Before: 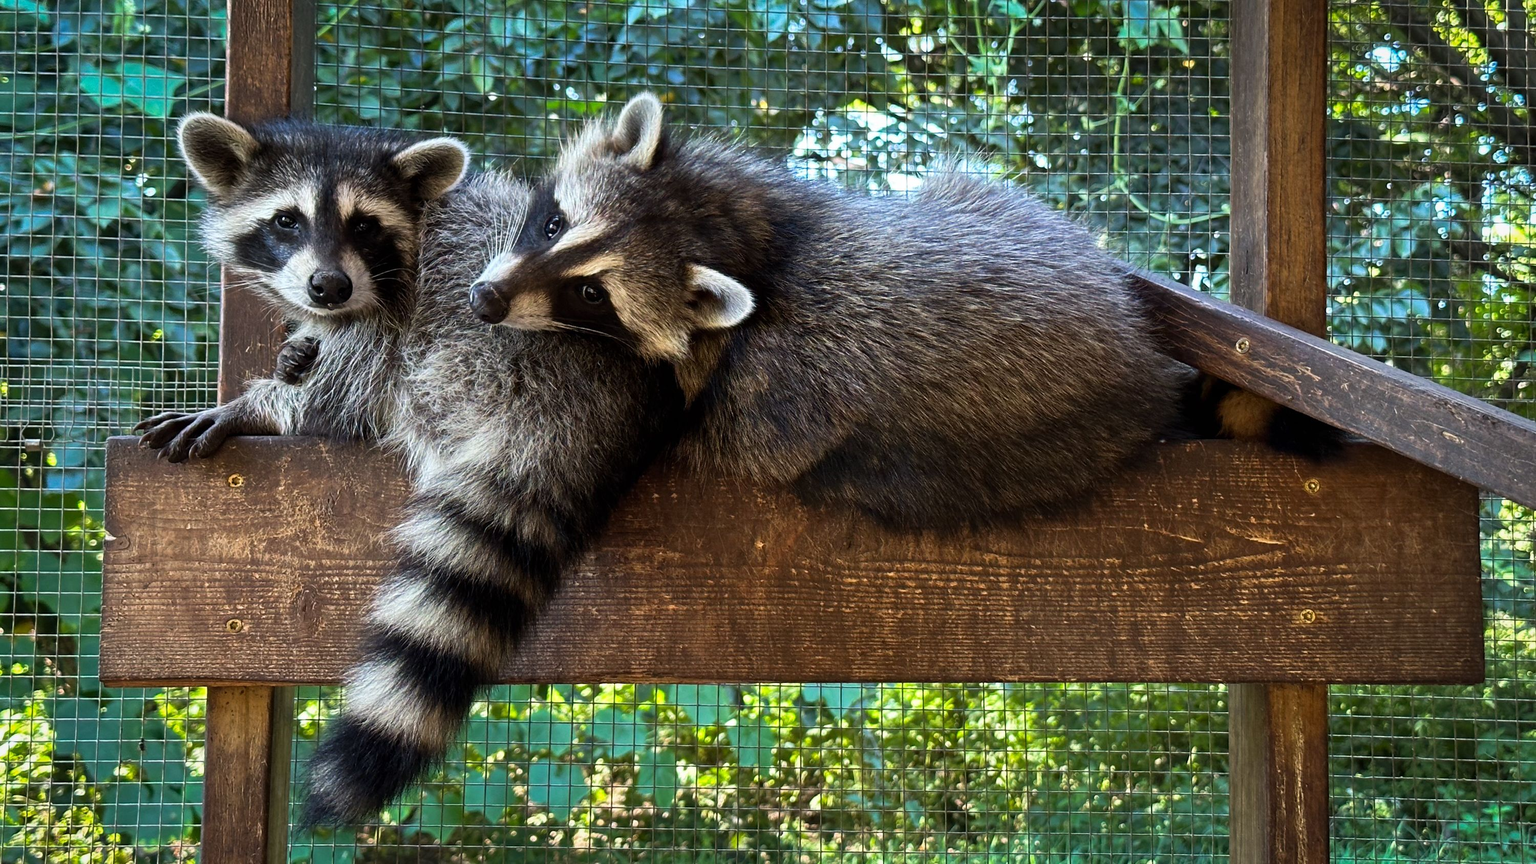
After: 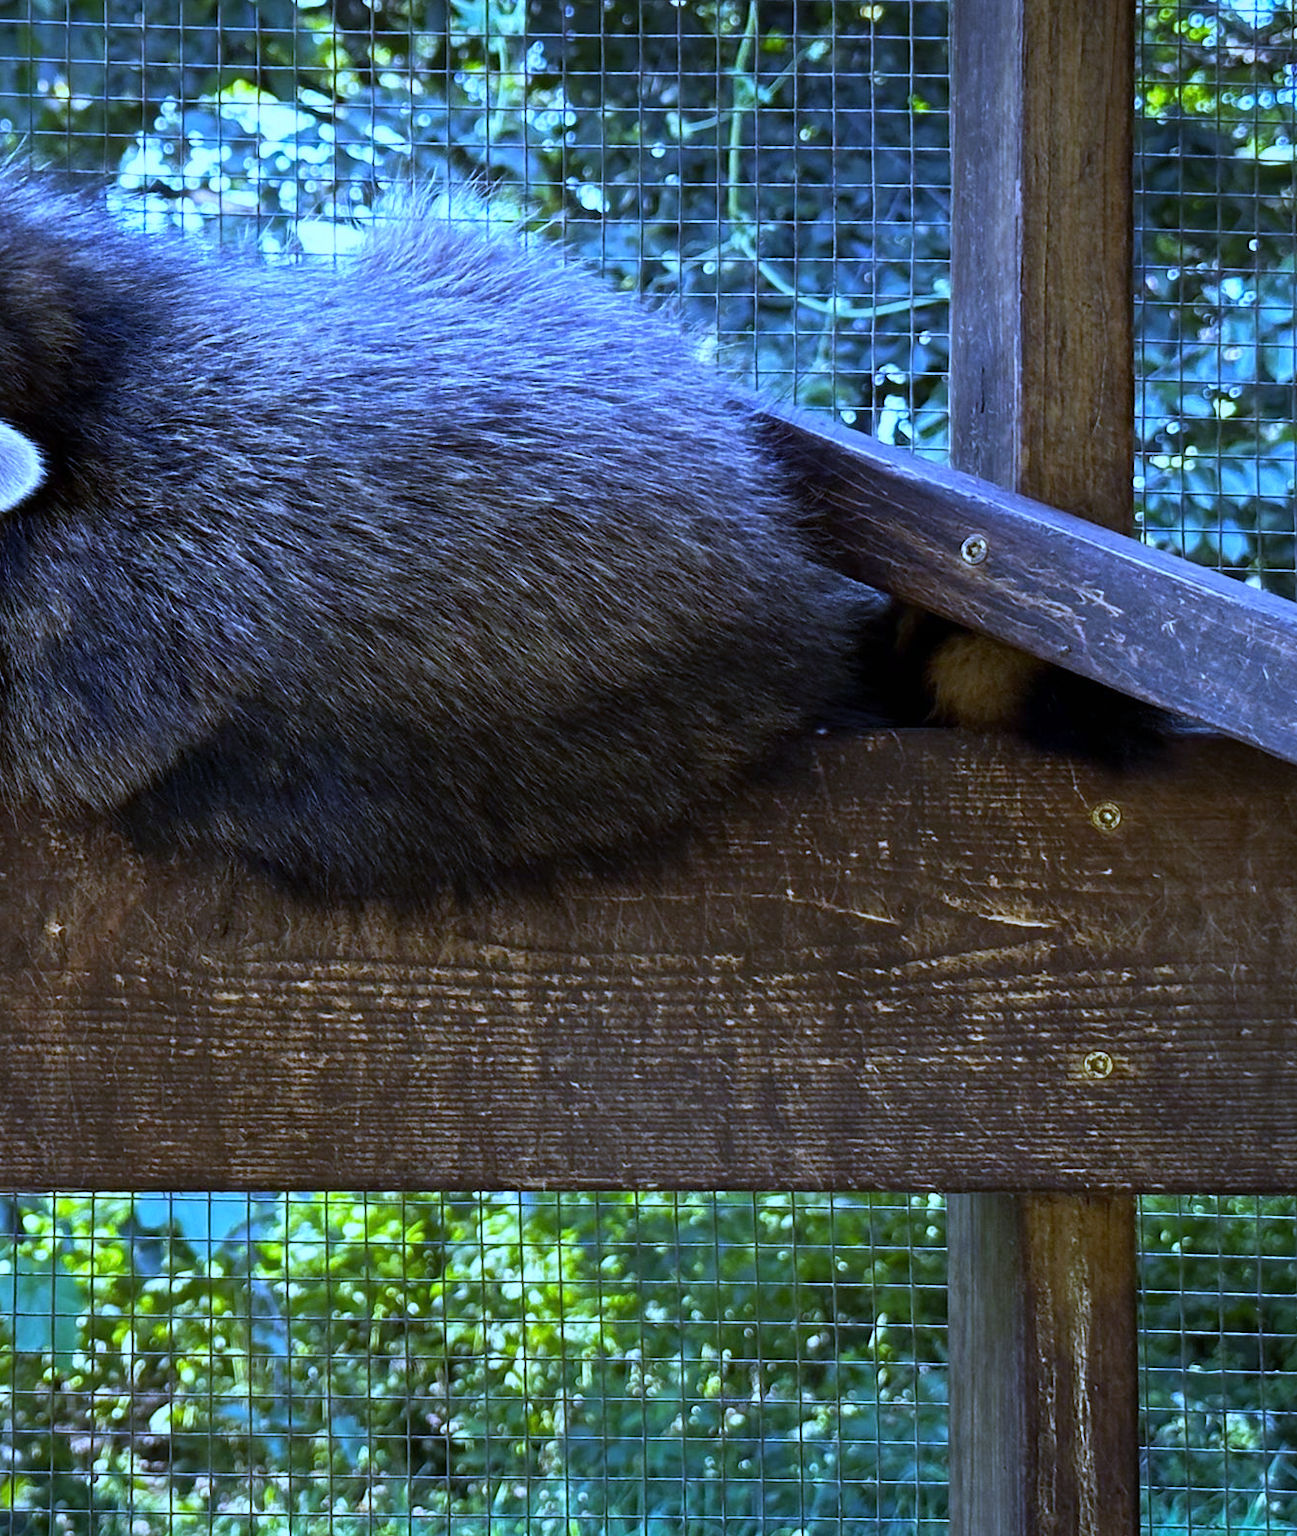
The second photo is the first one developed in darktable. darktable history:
crop: left 47.628%, top 6.643%, right 7.874%
white balance: red 0.766, blue 1.537
